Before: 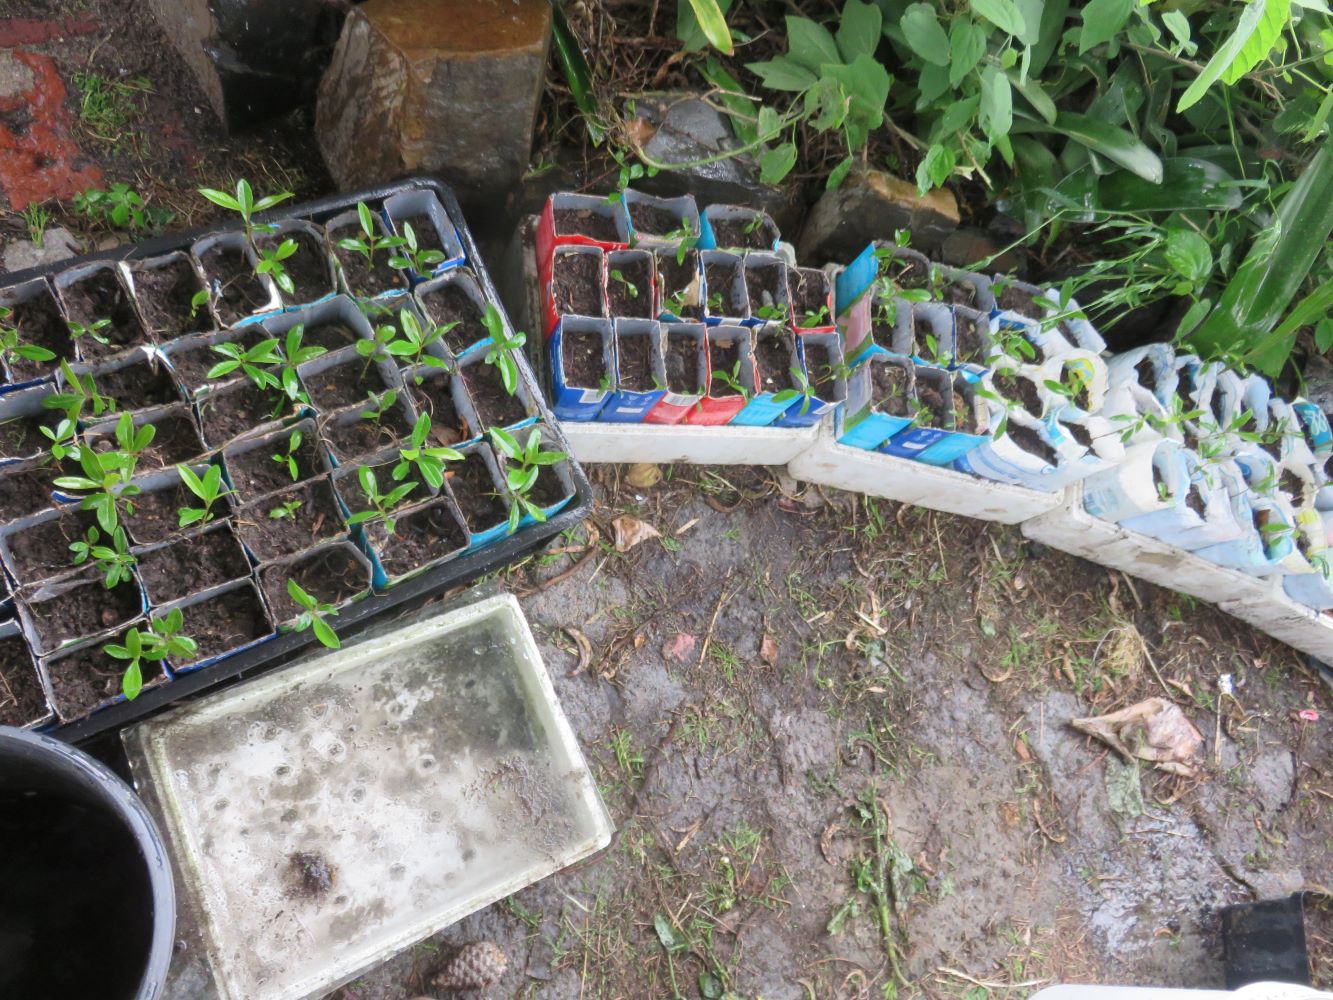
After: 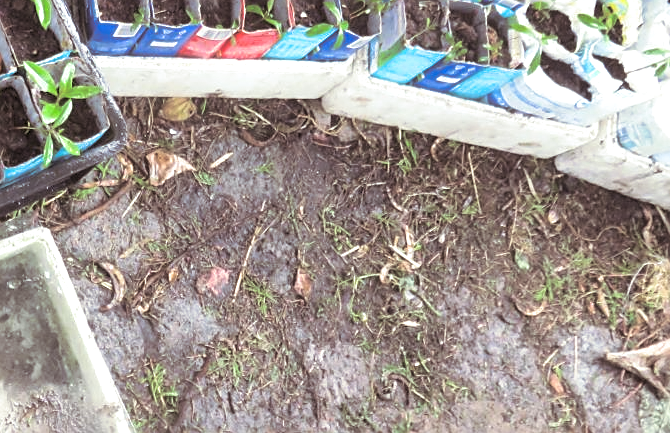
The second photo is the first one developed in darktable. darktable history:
crop: left 35.03%, top 36.625%, right 14.663%, bottom 20.057%
tone equalizer: on, module defaults
shadows and highlights: shadows 37.27, highlights -28.18, soften with gaussian
split-toning: shadows › saturation 0.2
sharpen: on, module defaults
exposure: black level correction 0.005, exposure 0.417 EV, compensate highlight preservation false
